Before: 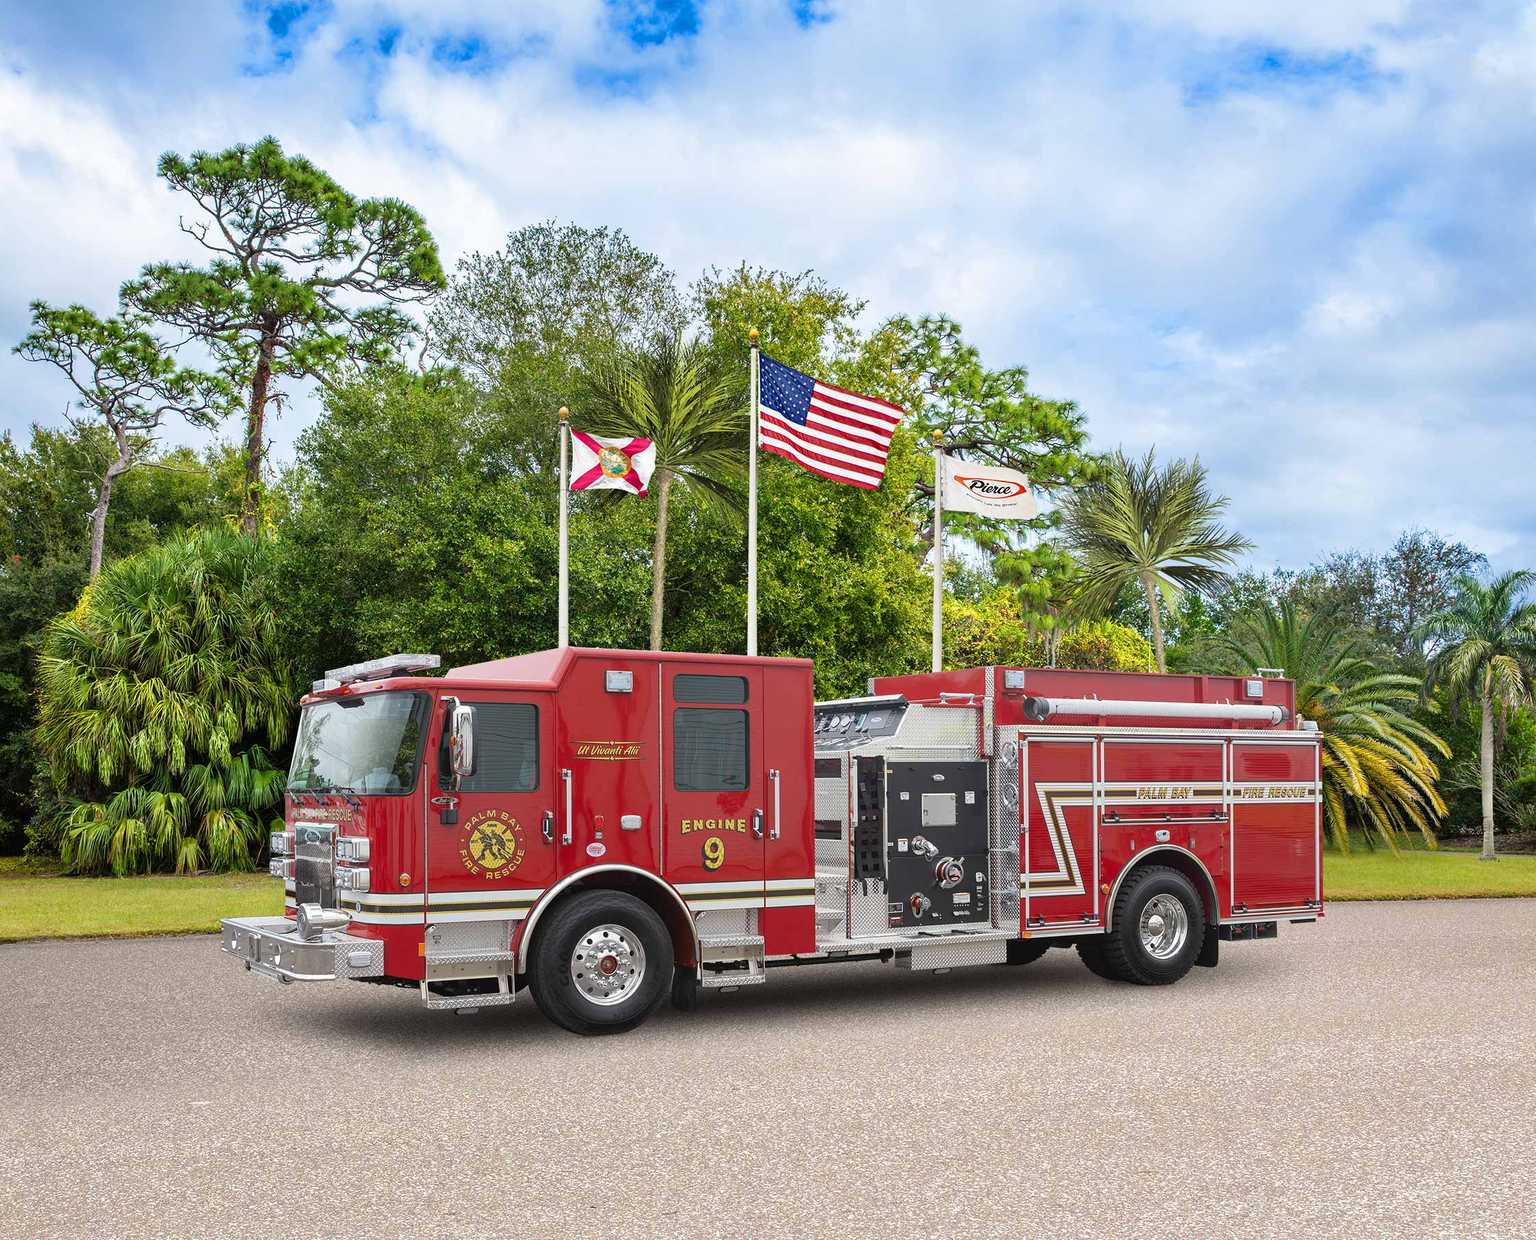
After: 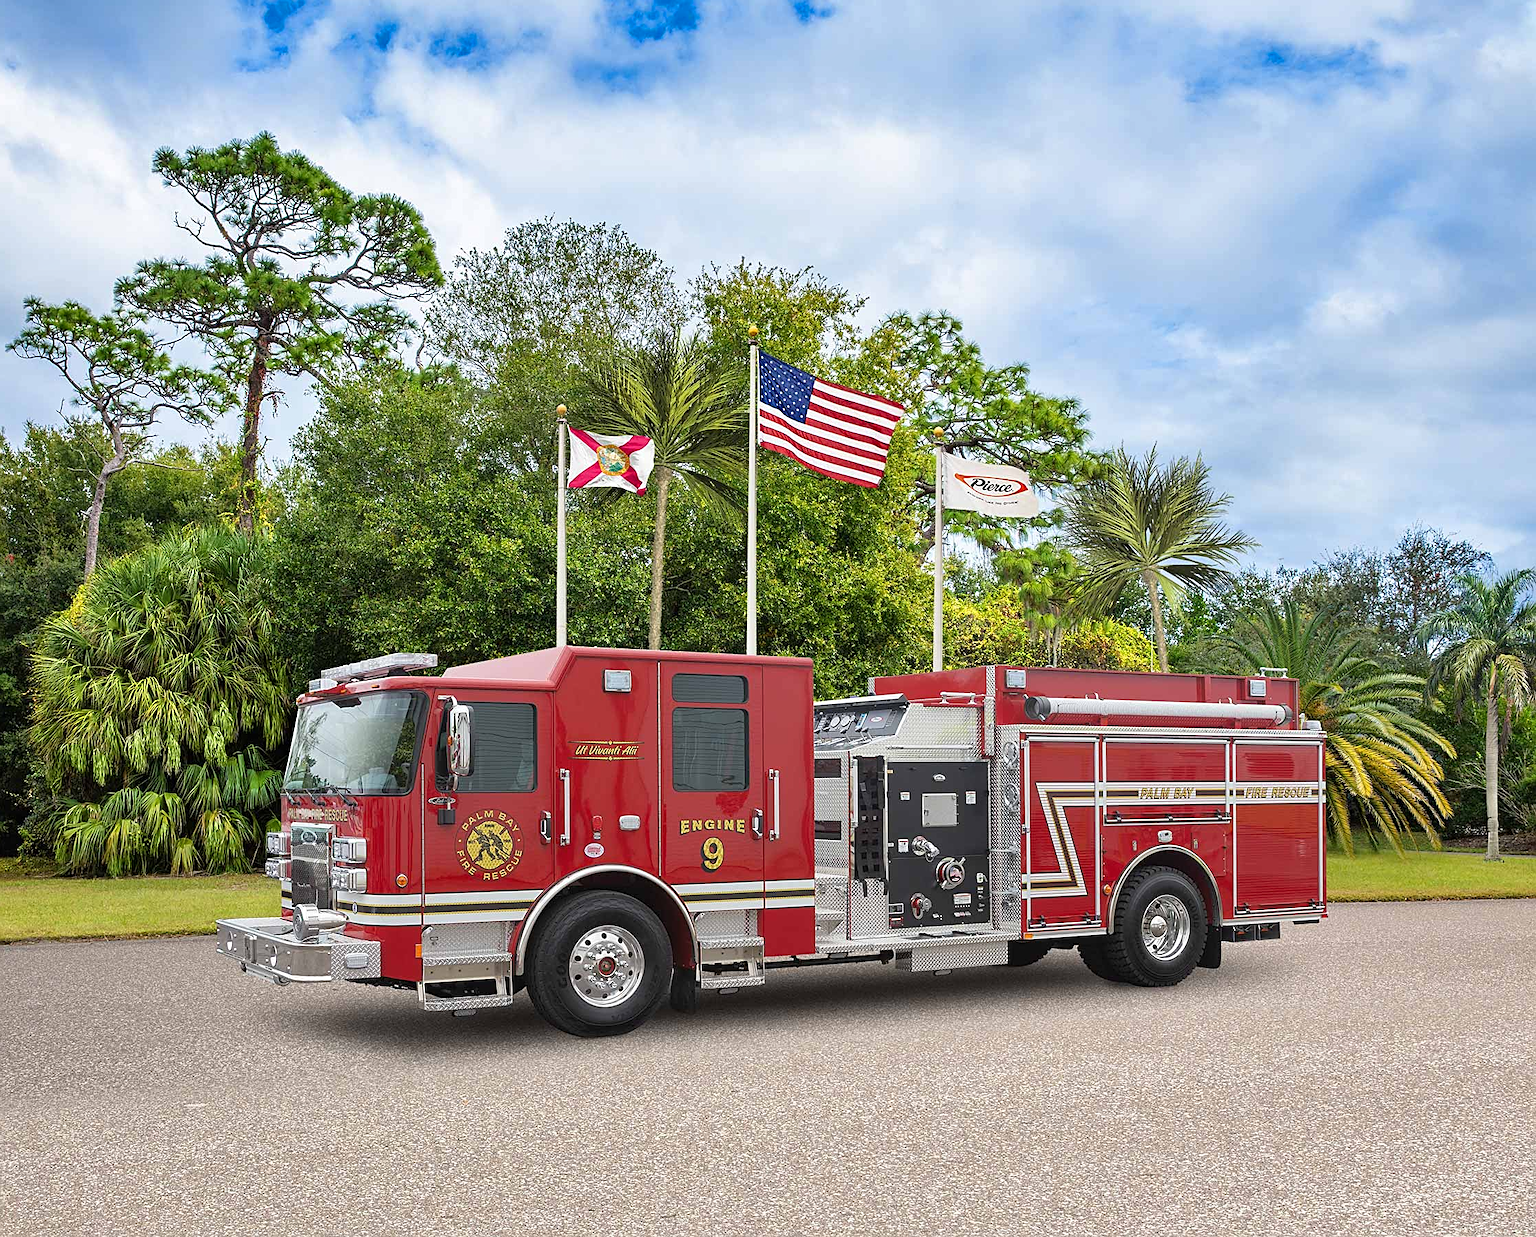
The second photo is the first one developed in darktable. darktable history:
sharpen: on, module defaults
crop: left 0.434%, top 0.485%, right 0.244%, bottom 0.386%
shadows and highlights: shadows 32, highlights -32, soften with gaussian
